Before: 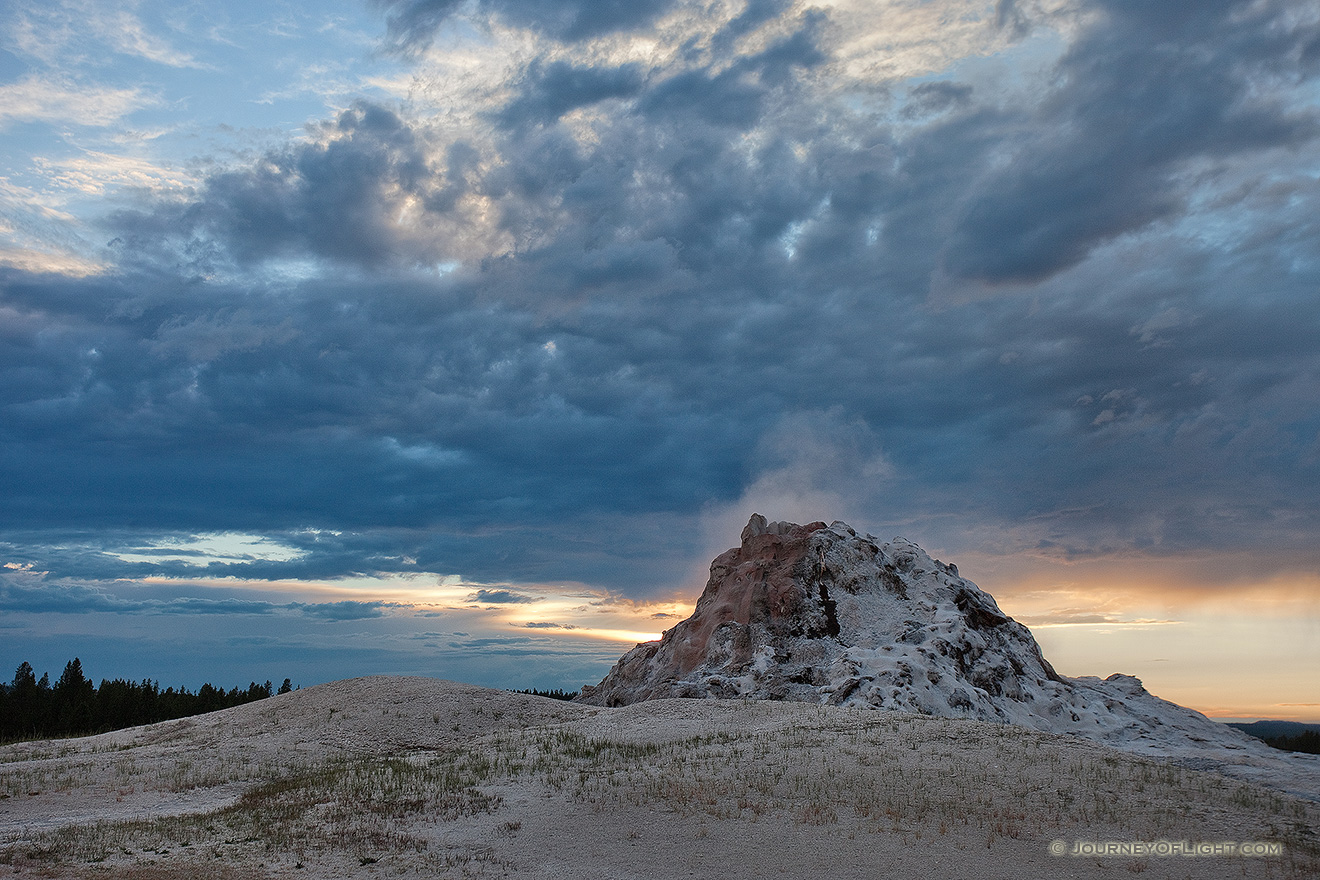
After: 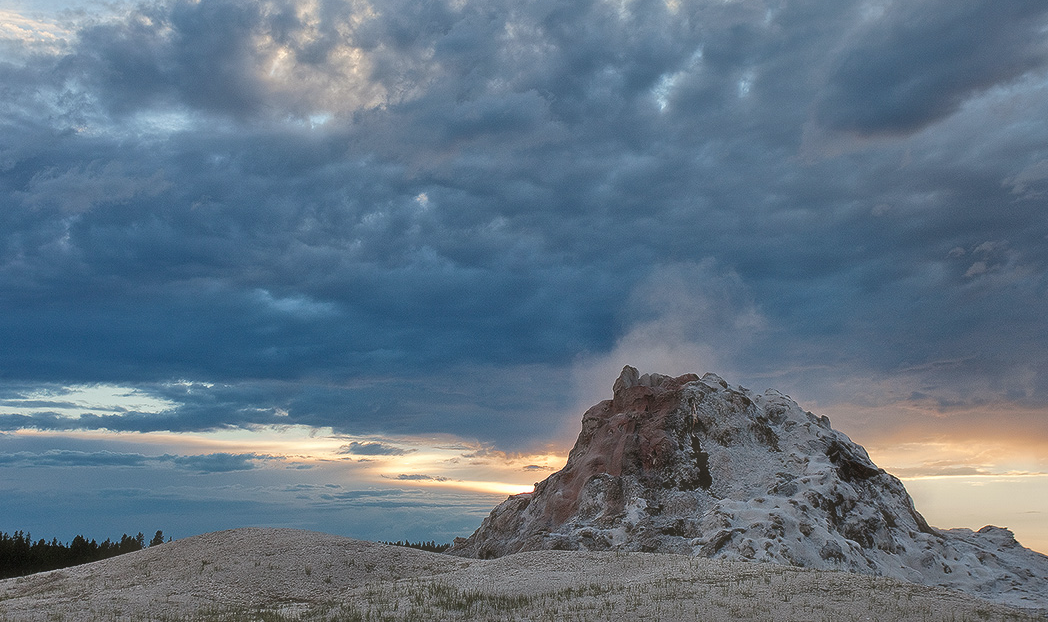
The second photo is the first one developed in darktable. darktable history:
crop: left 9.712%, top 16.928%, right 10.845%, bottom 12.332%
haze removal: strength -0.1, adaptive false
